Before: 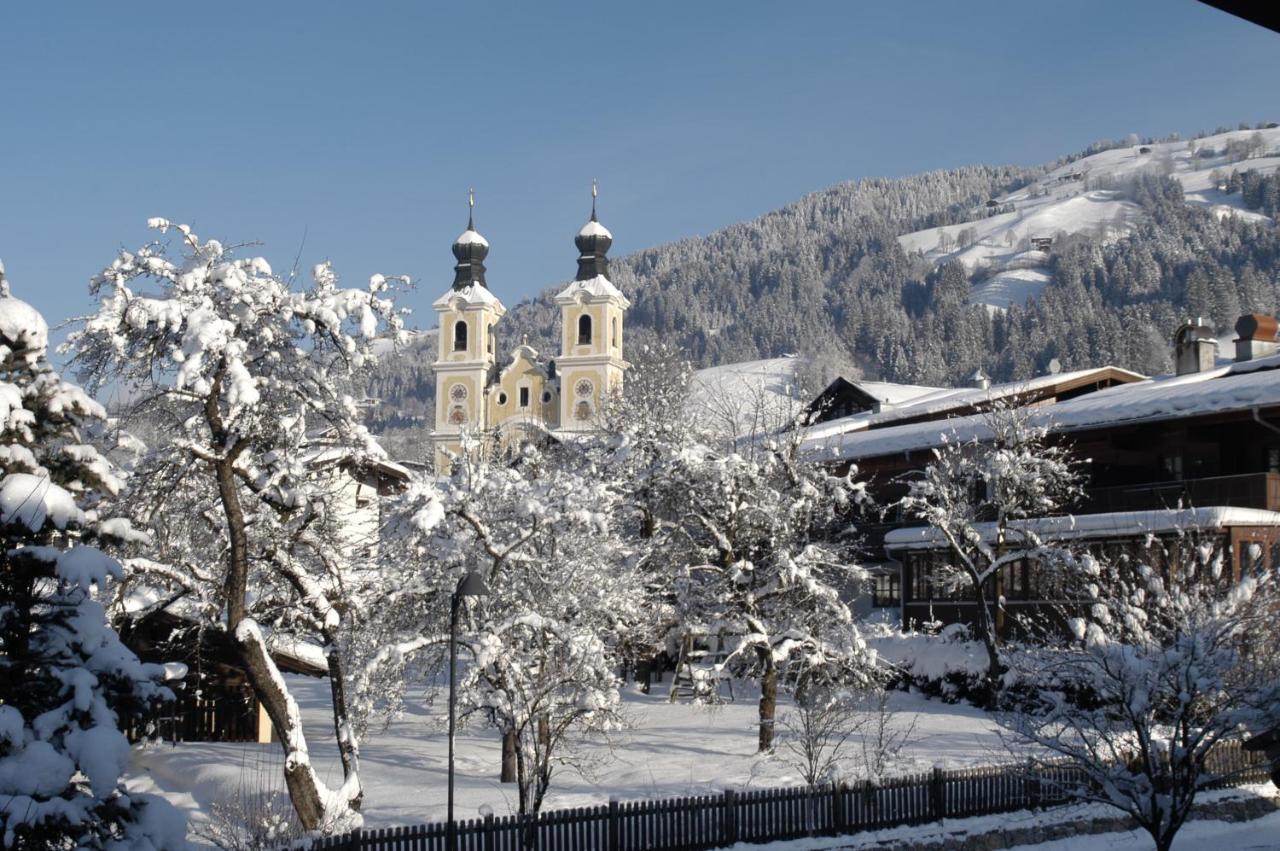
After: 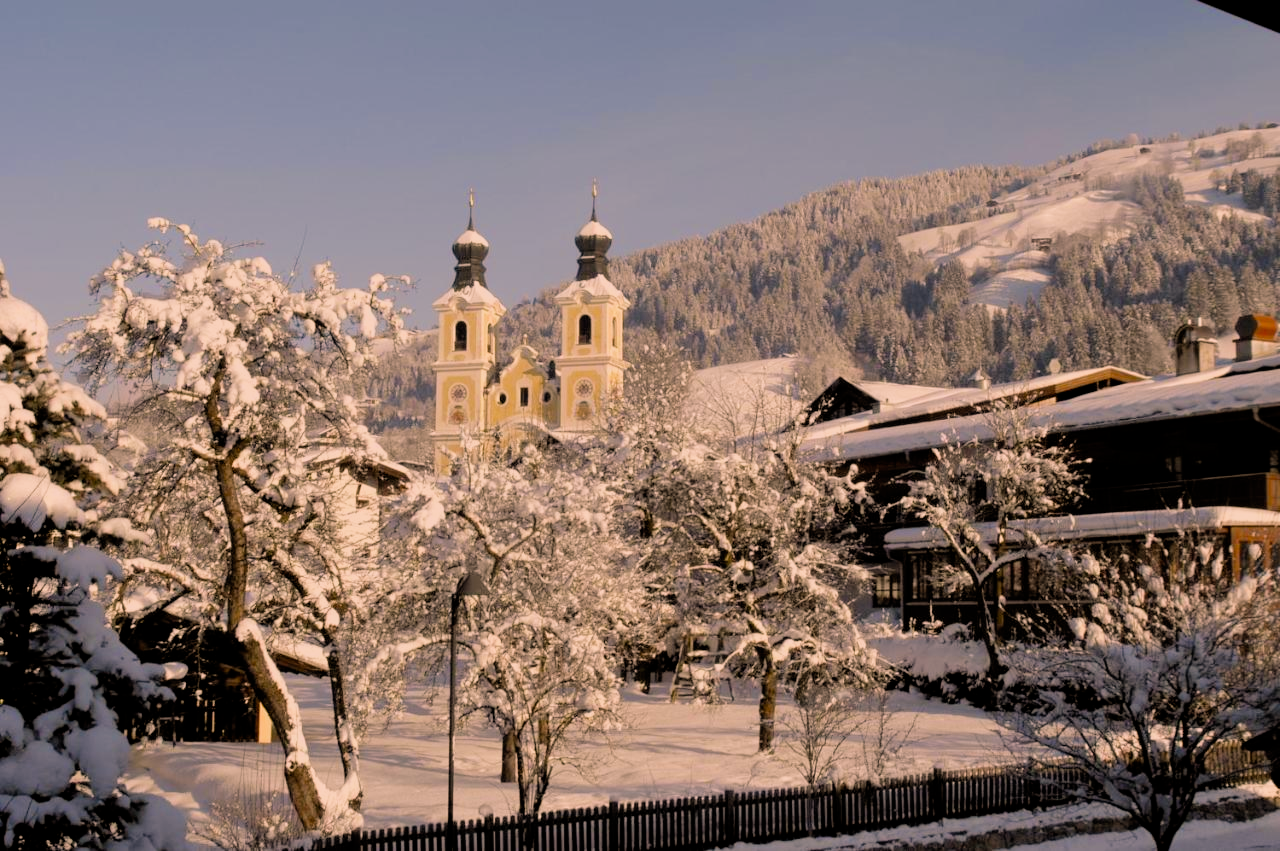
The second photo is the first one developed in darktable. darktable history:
color balance rgb: shadows lift › luminance -5%, shadows lift › chroma 1.1%, shadows lift › hue 219°, power › luminance 10%, power › chroma 2.83%, power › hue 60°, highlights gain › chroma 4.52%, highlights gain › hue 33.33°, saturation formula JzAzBz (2021)
filmic rgb: black relative exposure -7.6 EV, white relative exposure 4.64 EV, threshold 3 EV, target black luminance 0%, hardness 3.55, latitude 50.51%, contrast 1.033, highlights saturation mix 10%, shadows ↔ highlights balance -0.198%, color science v4 (2020), enable highlight reconstruction true
